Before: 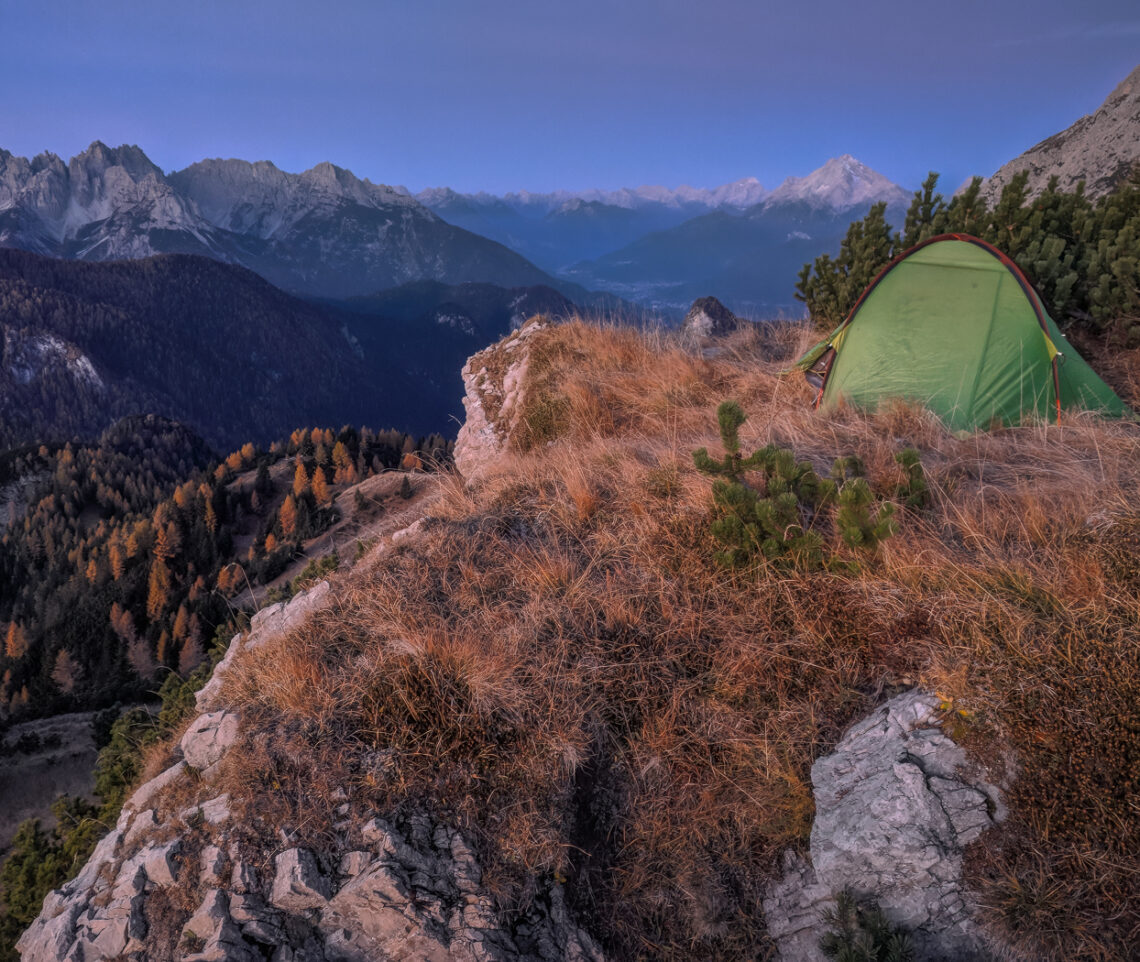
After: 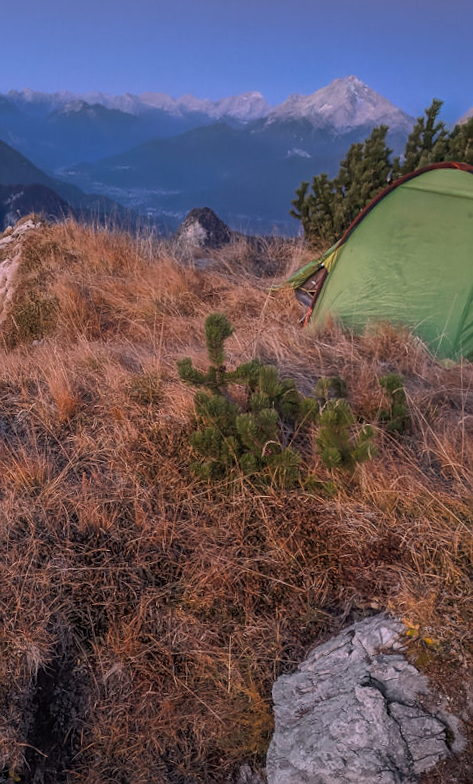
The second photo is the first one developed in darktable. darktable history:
rotate and perspective: rotation 4.1°, automatic cropping off
sharpen: radius 0.969, amount 0.604
crop: left 45.721%, top 13.393%, right 14.118%, bottom 10.01%
